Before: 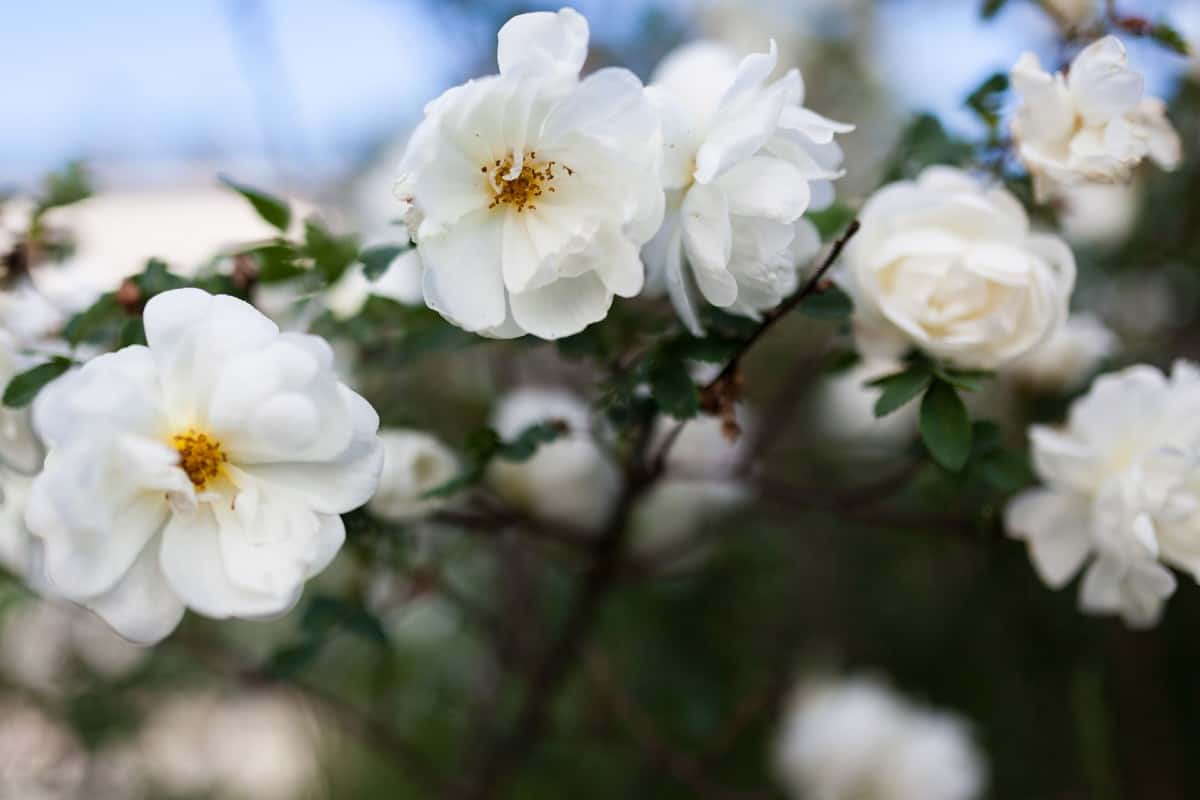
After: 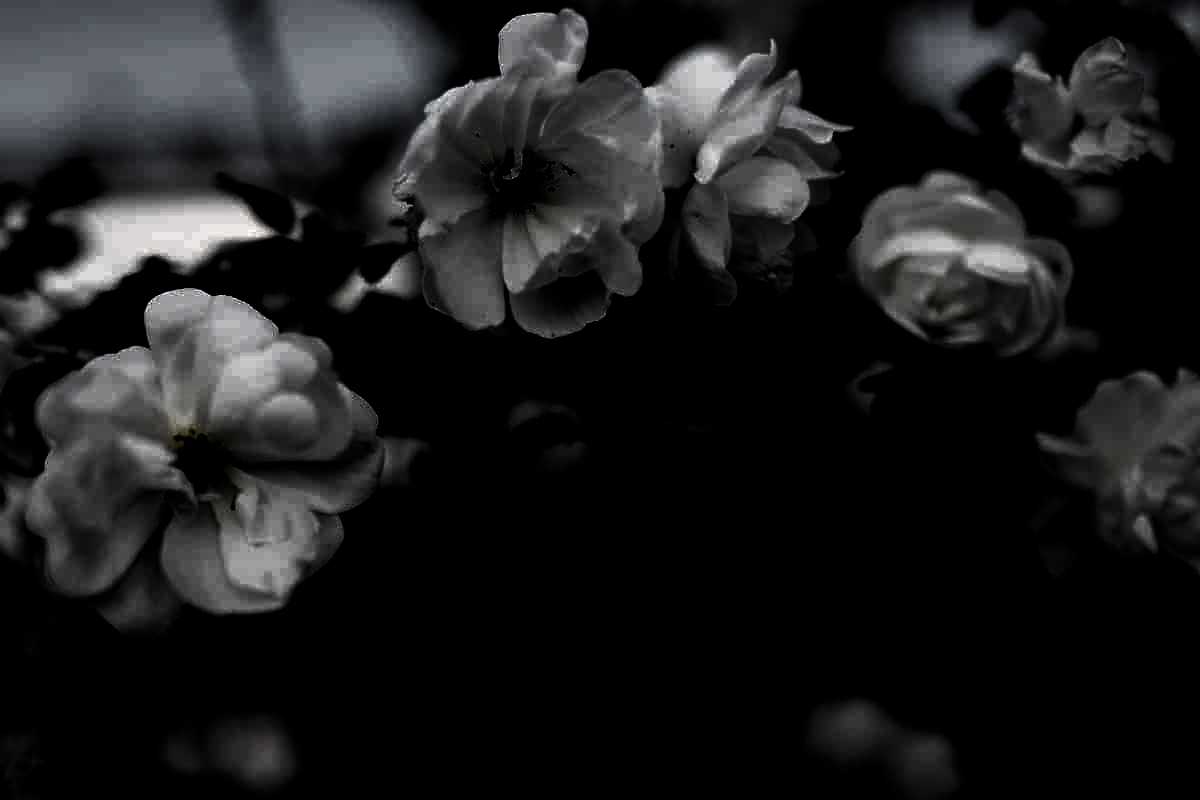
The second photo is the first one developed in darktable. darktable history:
exposure: black level correction 0.024, exposure 0.181 EV, compensate highlight preservation false
levels: levels [0.721, 0.937, 0.997]
tone curve: curves: ch0 [(0, 0) (0.071, 0.047) (0.266, 0.26) (0.491, 0.552) (0.753, 0.818) (1, 0.983)]; ch1 [(0, 0) (0.346, 0.307) (0.408, 0.369) (0.463, 0.443) (0.482, 0.493) (0.502, 0.5) (0.517, 0.518) (0.546, 0.576) (0.588, 0.643) (0.651, 0.709) (1, 1)]; ch2 [(0, 0) (0.346, 0.34) (0.434, 0.46) (0.485, 0.494) (0.5, 0.494) (0.517, 0.503) (0.535, 0.545) (0.583, 0.634) (0.625, 0.686) (1, 1)], preserve colors none
